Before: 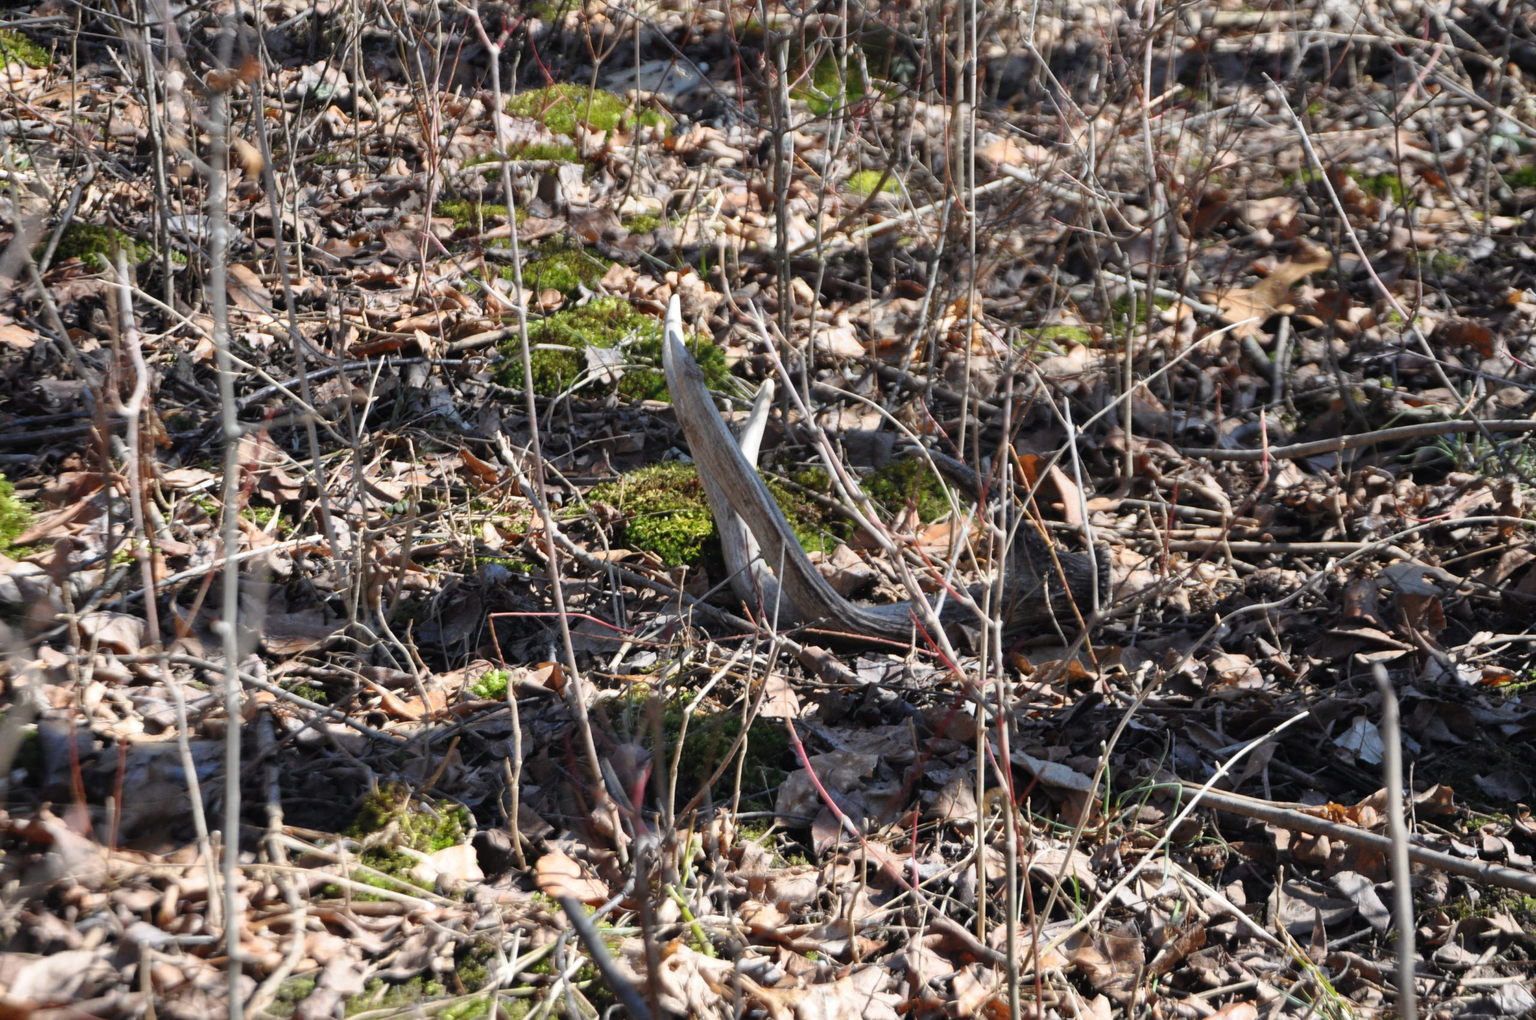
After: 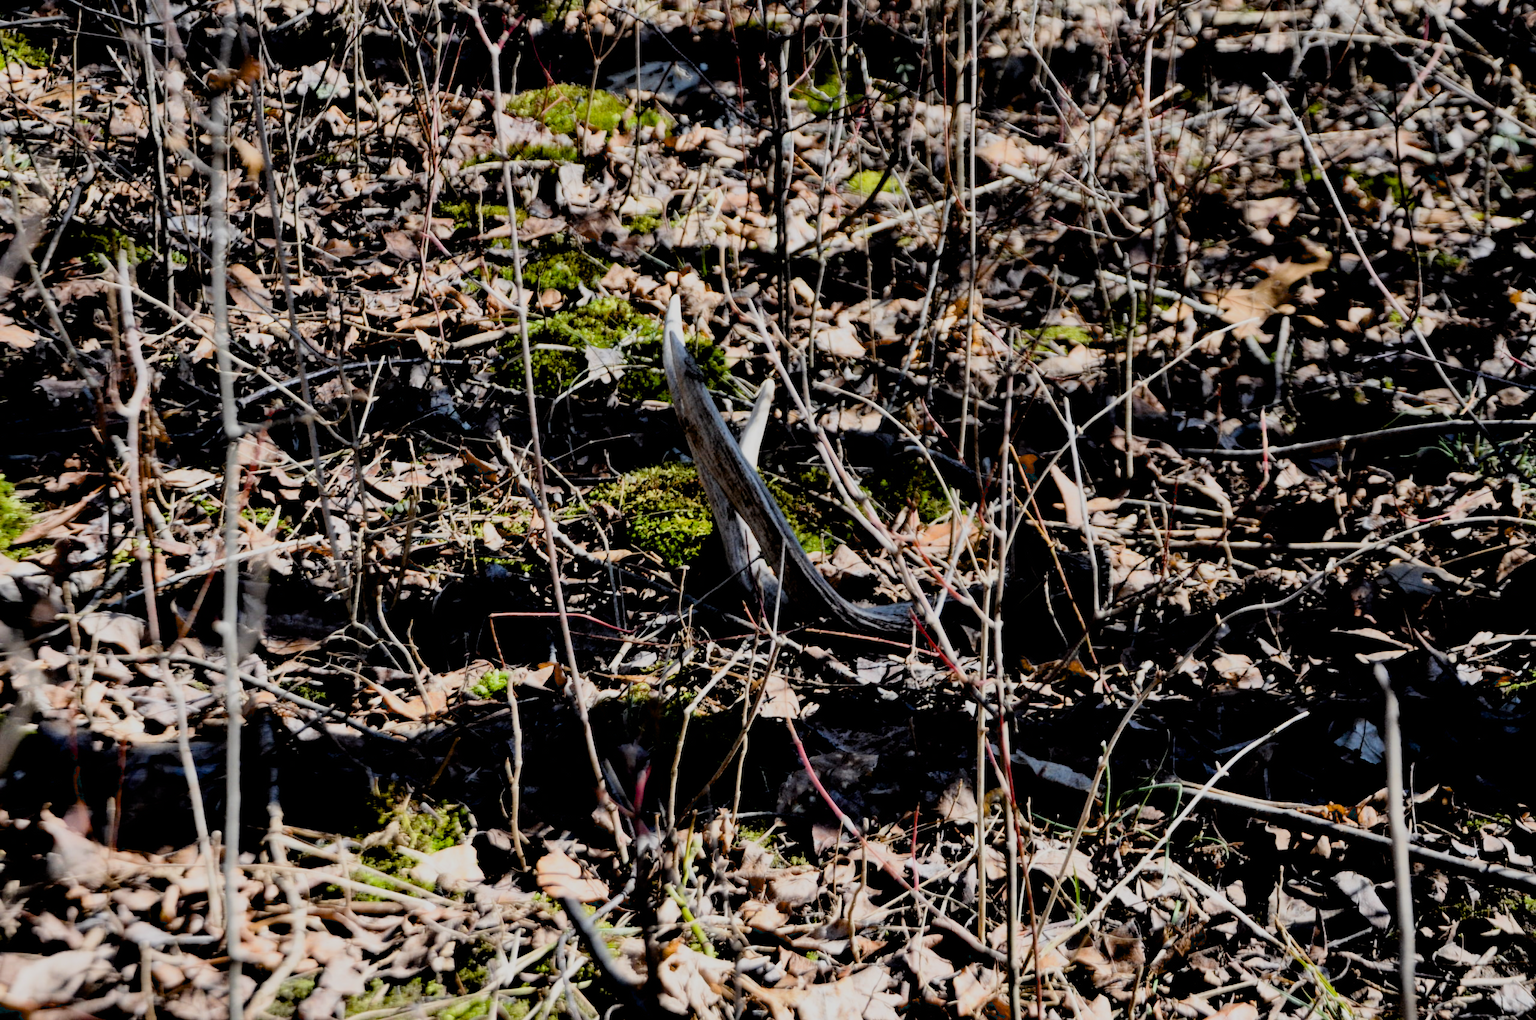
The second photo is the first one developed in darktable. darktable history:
tone equalizer: -8 EV -0.002 EV, -7 EV 0.004 EV, -6 EV -0.036 EV, -5 EV 0.021 EV, -4 EV -0.024 EV, -3 EV 0.038 EV, -2 EV -0.083 EV, -1 EV -0.296 EV, +0 EV -0.593 EV, edges refinement/feathering 500, mask exposure compensation -1.57 EV, preserve details no
filmic rgb: black relative exposure -5.09 EV, white relative exposure 3.98 EV, hardness 2.88, contrast 1.3, highlights saturation mix -30.13%, iterations of high-quality reconstruction 10
exposure: black level correction 0.047, exposure 0.014 EV, compensate highlight preservation false
